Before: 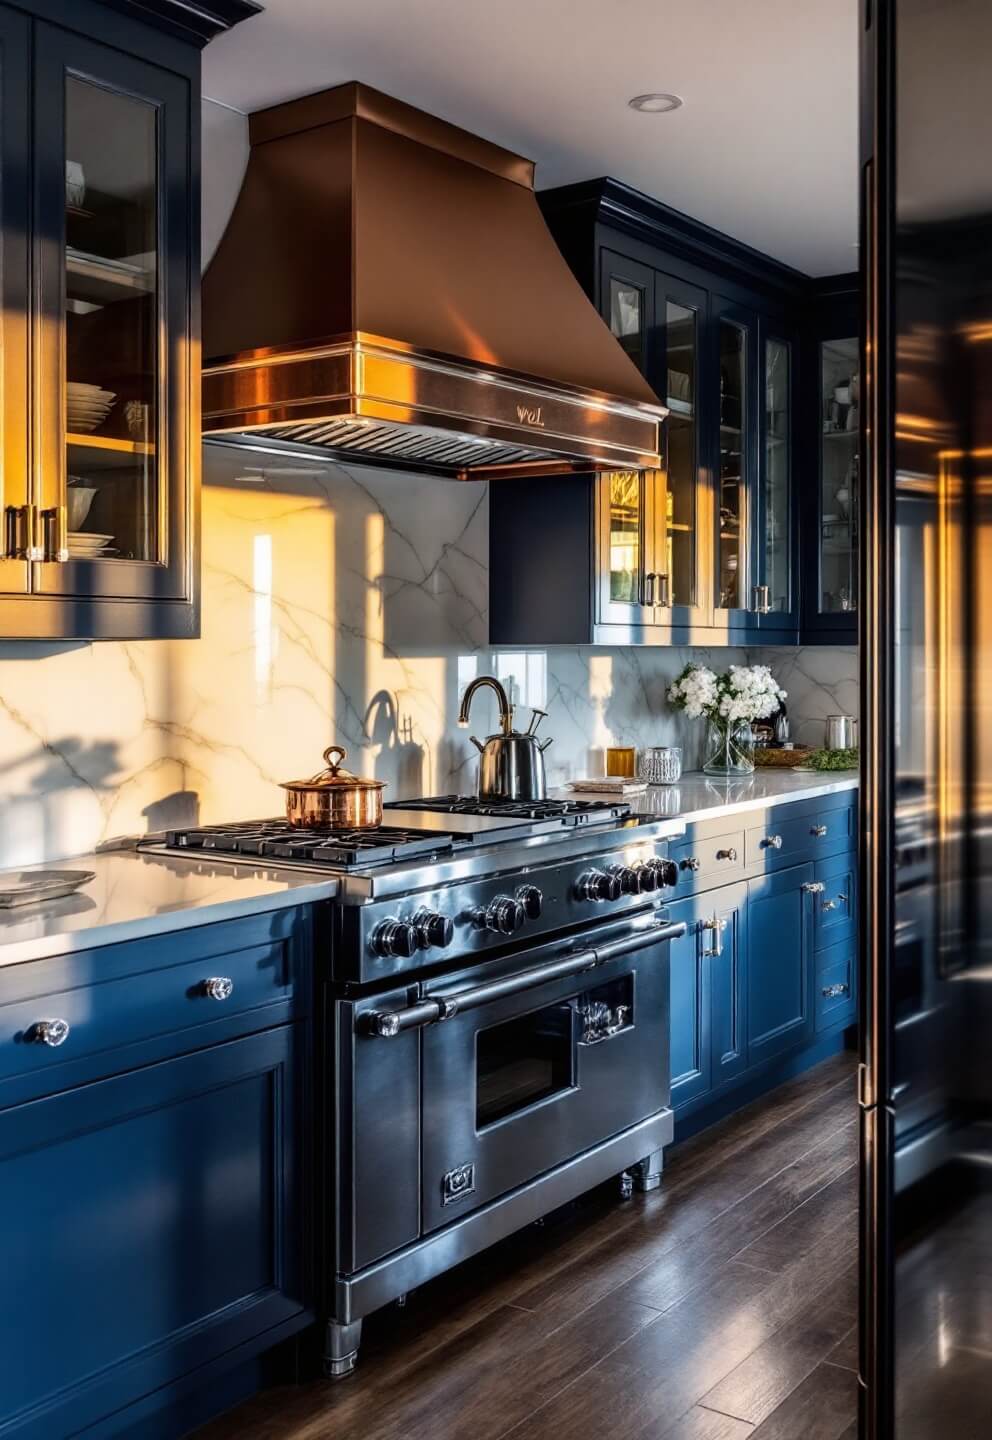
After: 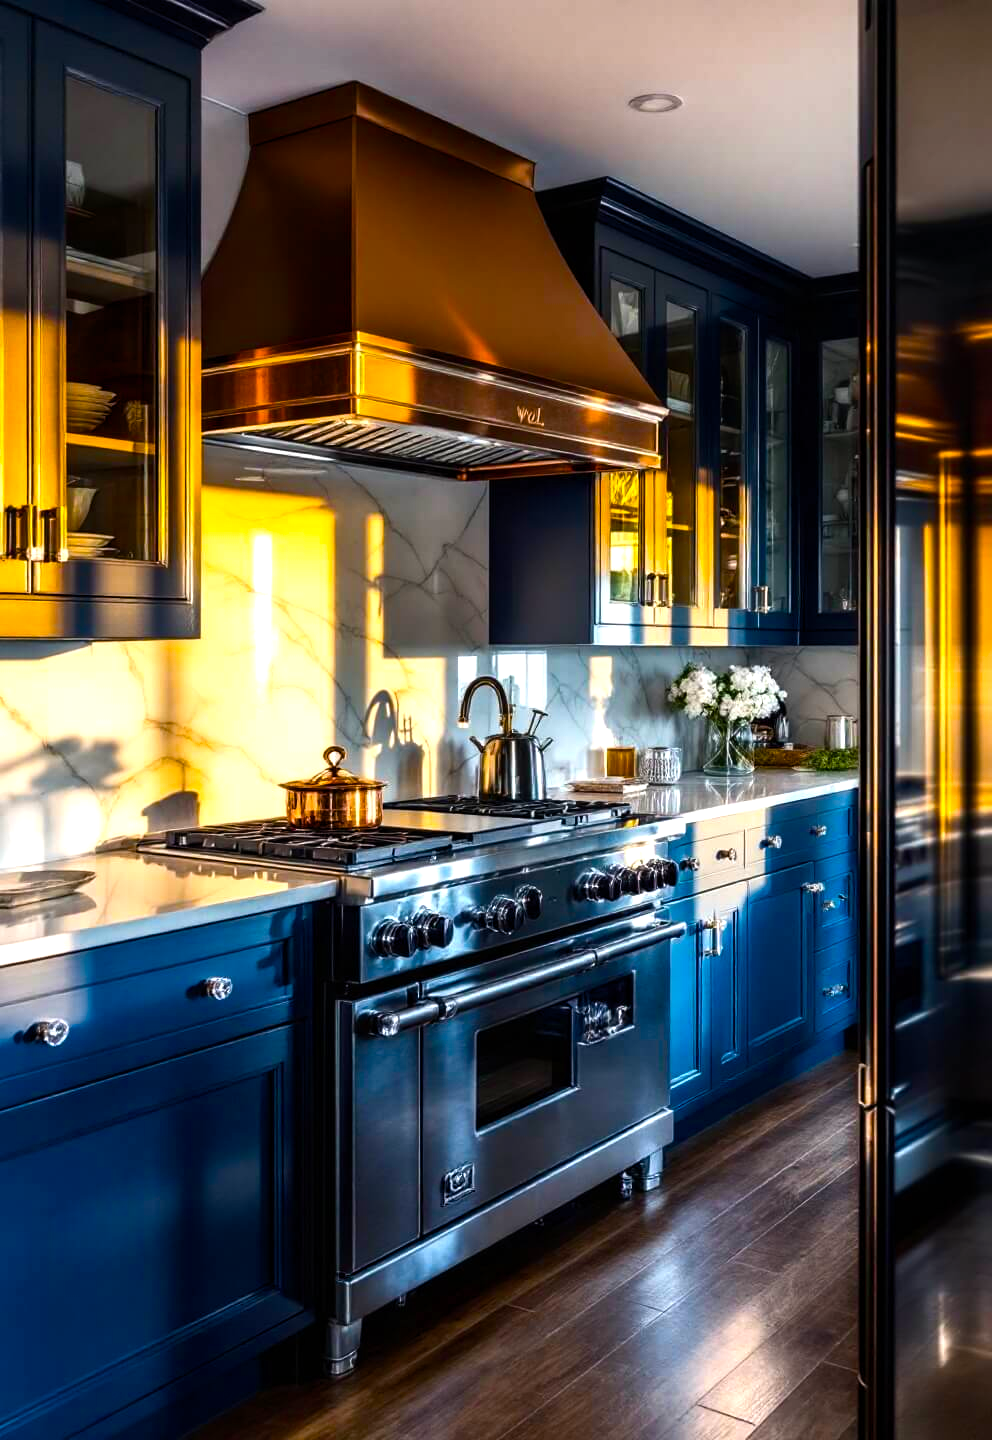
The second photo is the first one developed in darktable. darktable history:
color balance rgb: linear chroma grading › global chroma 9%, perceptual saturation grading › global saturation 36%, perceptual saturation grading › shadows 35%, perceptual brilliance grading › global brilliance 15%, perceptual brilliance grading › shadows -35%, global vibrance 15%
